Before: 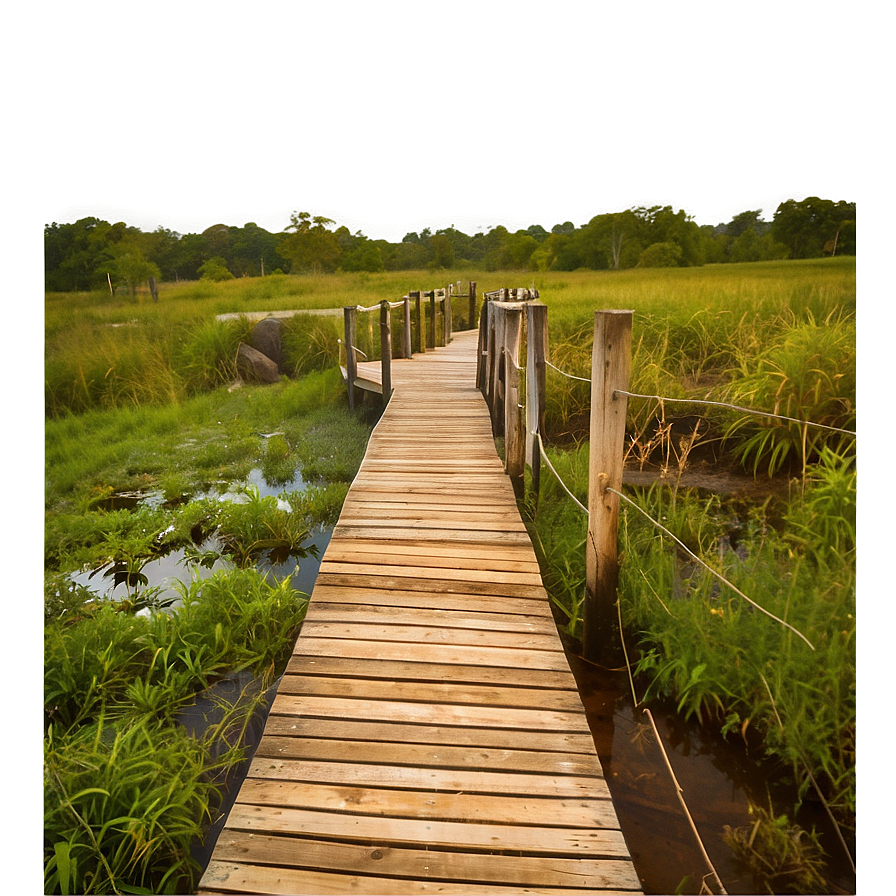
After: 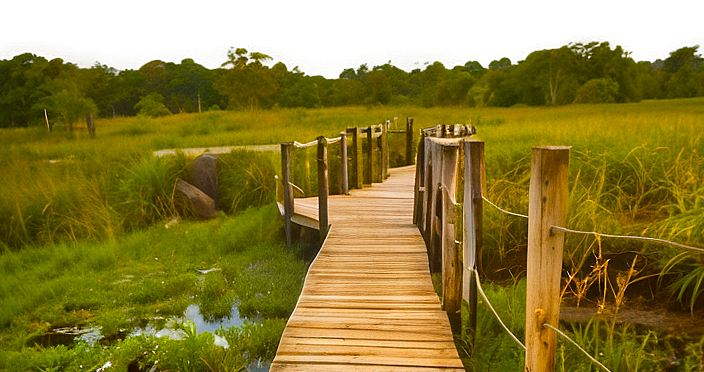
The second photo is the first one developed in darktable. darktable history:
crop: left 7.036%, top 18.398%, right 14.379%, bottom 40.043%
color balance rgb: perceptual saturation grading › global saturation 30%, global vibrance 20%
